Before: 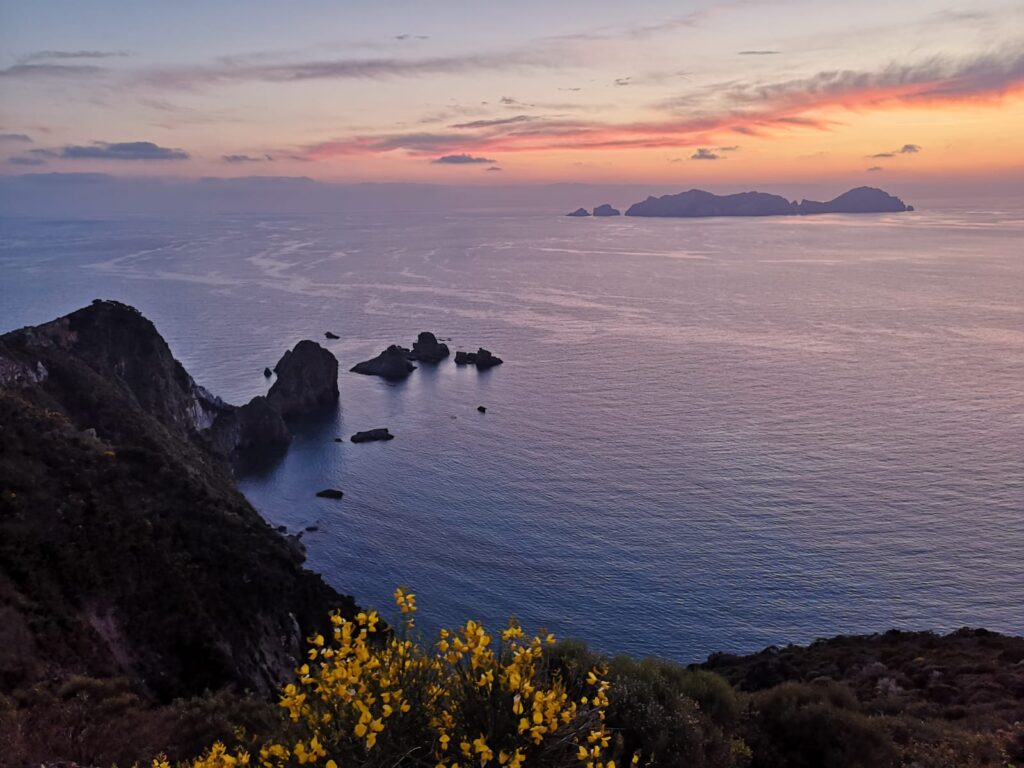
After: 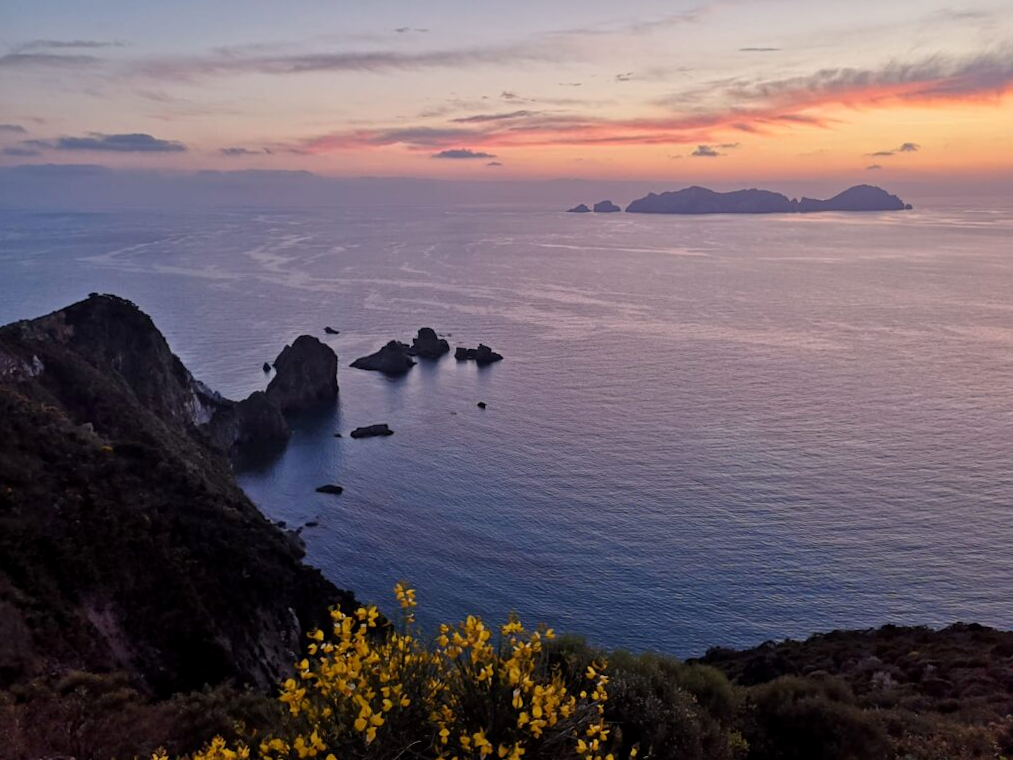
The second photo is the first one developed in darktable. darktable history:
rotate and perspective: rotation 0.174°, lens shift (vertical) 0.013, lens shift (horizontal) 0.019, shear 0.001, automatic cropping original format, crop left 0.007, crop right 0.991, crop top 0.016, crop bottom 0.997
exposure: black level correction 0.002, compensate highlight preservation false
